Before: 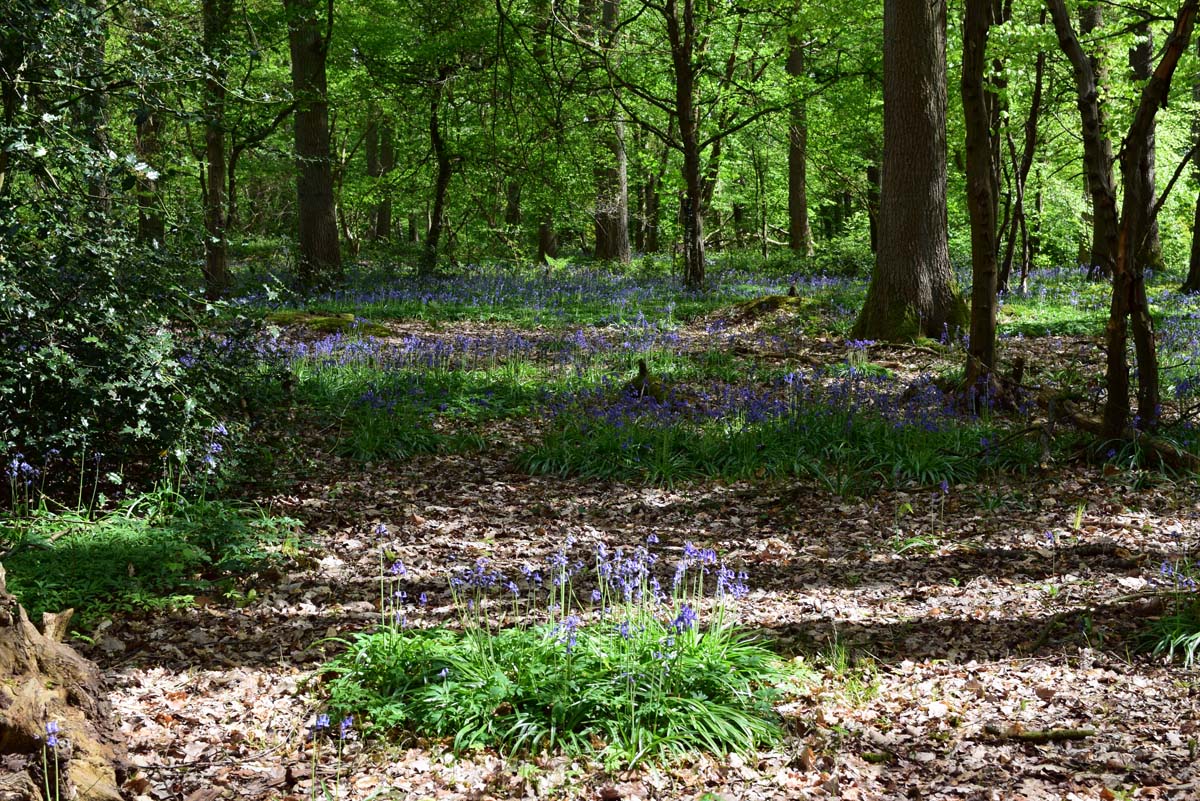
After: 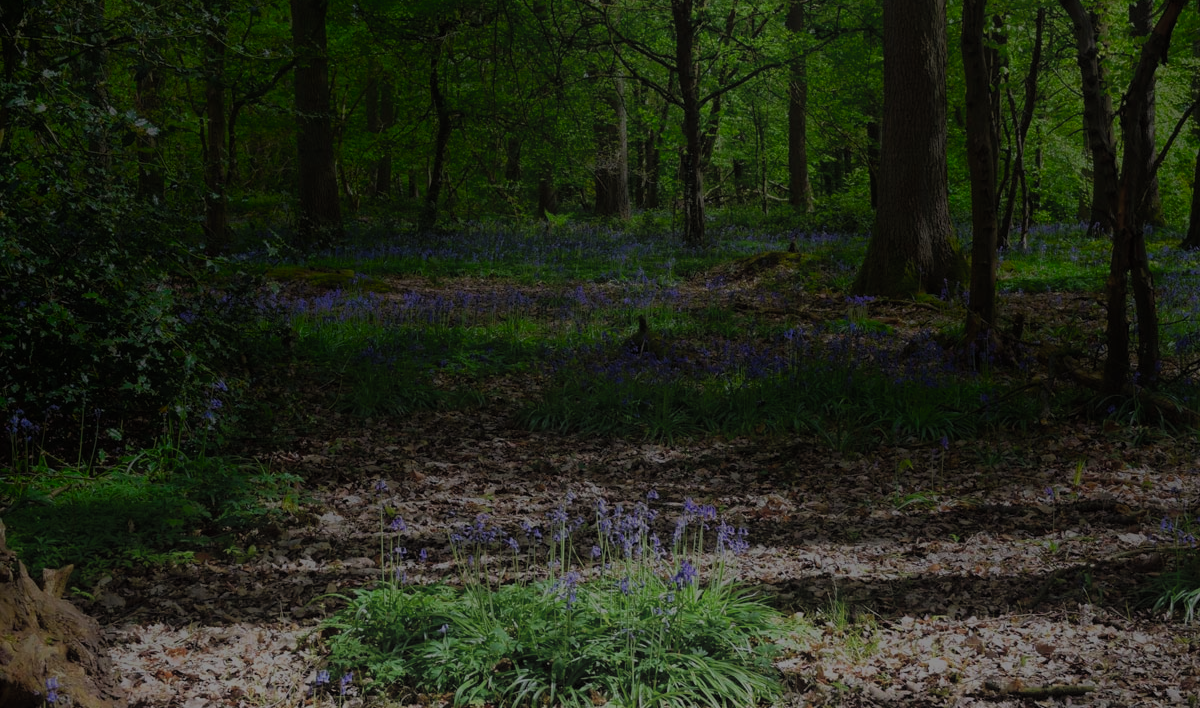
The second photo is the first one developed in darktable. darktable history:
color correction: highlights b* 0.048
contrast brightness saturation: brightness 0.278
exposure: exposure -2.373 EV, compensate exposure bias true, compensate highlight preservation false
shadows and highlights: shadows -71.04, highlights 33.88, soften with gaussian
crop and rotate: top 5.581%, bottom 5.944%
